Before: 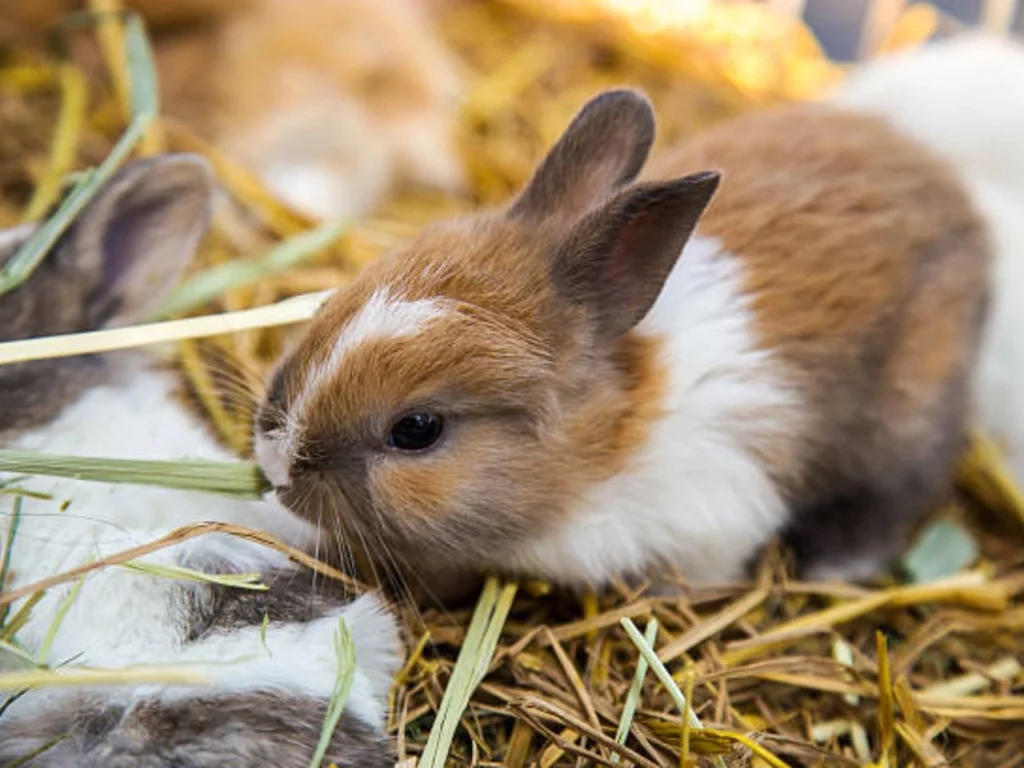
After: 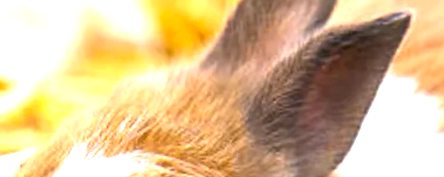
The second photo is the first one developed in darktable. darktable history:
rotate and perspective: rotation -3°, crop left 0.031, crop right 0.968, crop top 0.07, crop bottom 0.93
crop: left 28.64%, top 16.832%, right 26.637%, bottom 58.055%
exposure: black level correction 0, exposure 1.379 EV, compensate exposure bias true, compensate highlight preservation false
color zones: curves: ch1 [(0.25, 0.61) (0.75, 0.248)]
